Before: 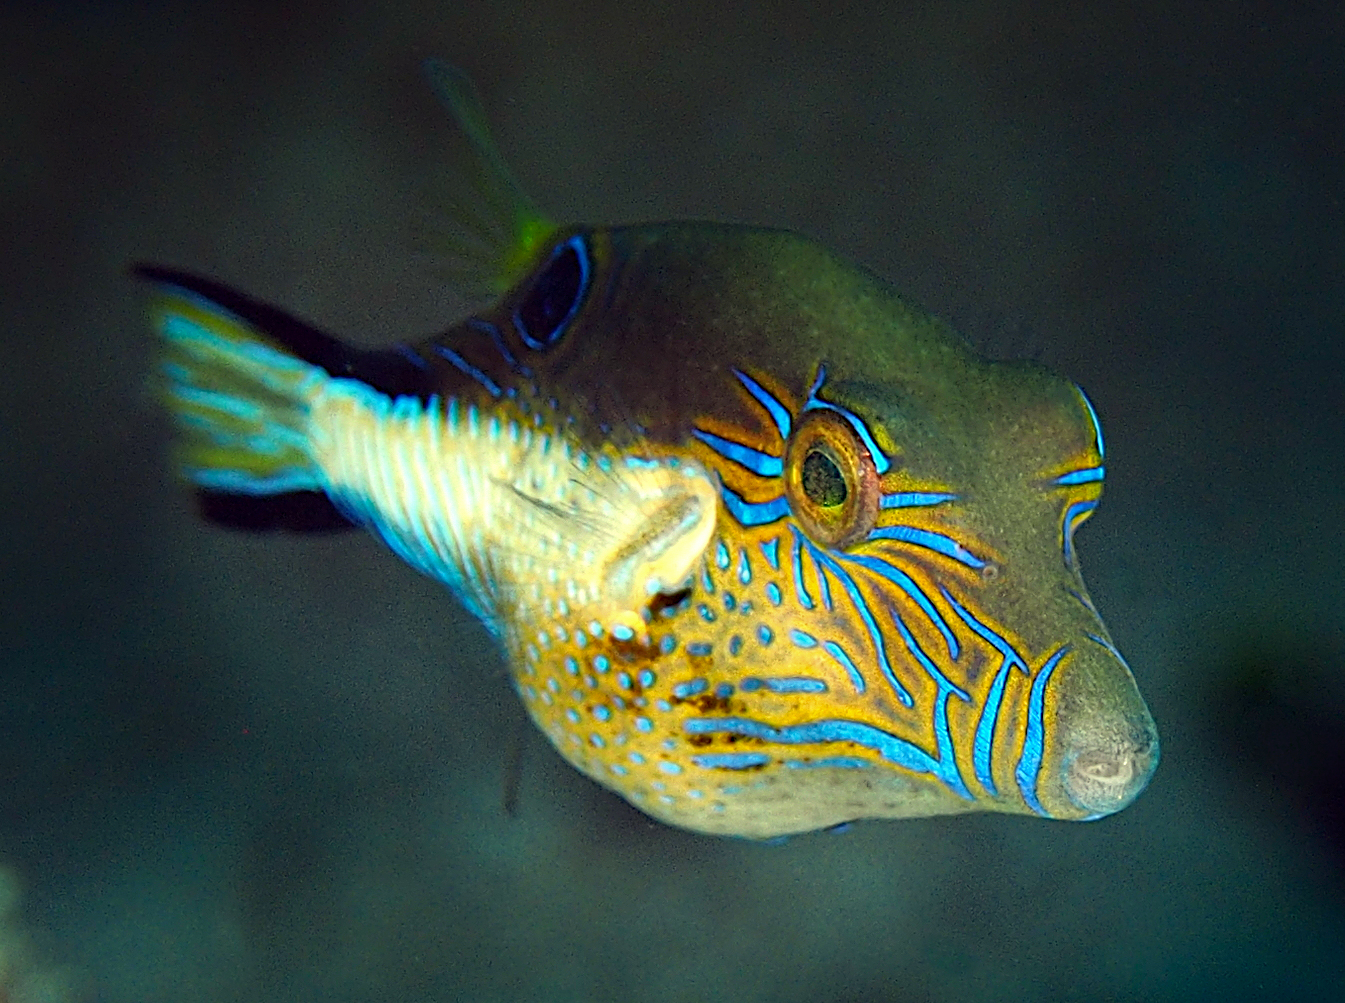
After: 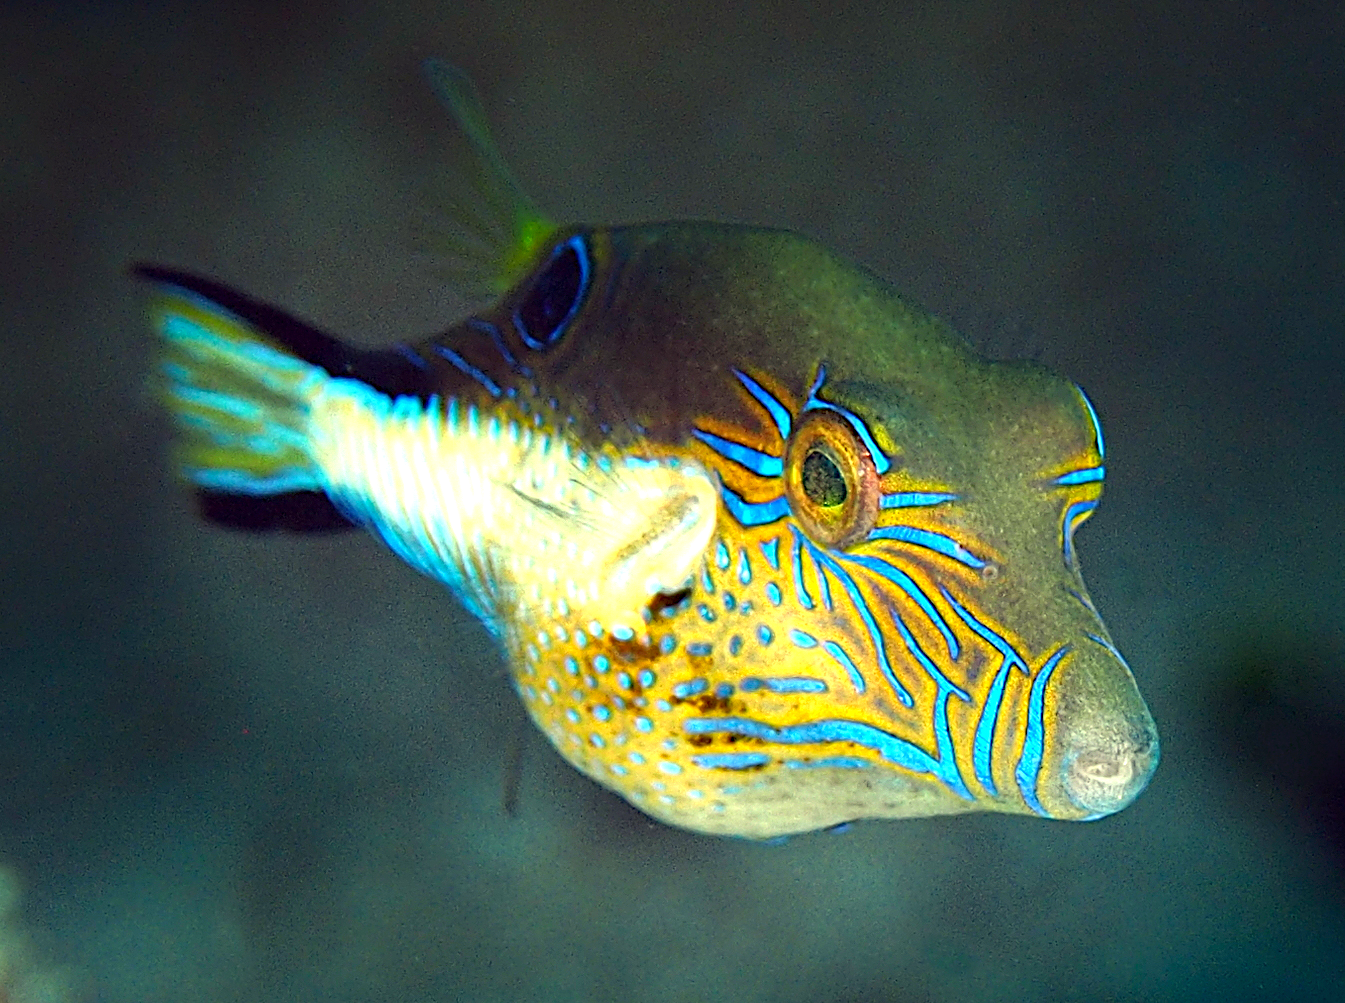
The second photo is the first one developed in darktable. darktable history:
exposure: exposure 0.634 EV, compensate highlight preservation false
